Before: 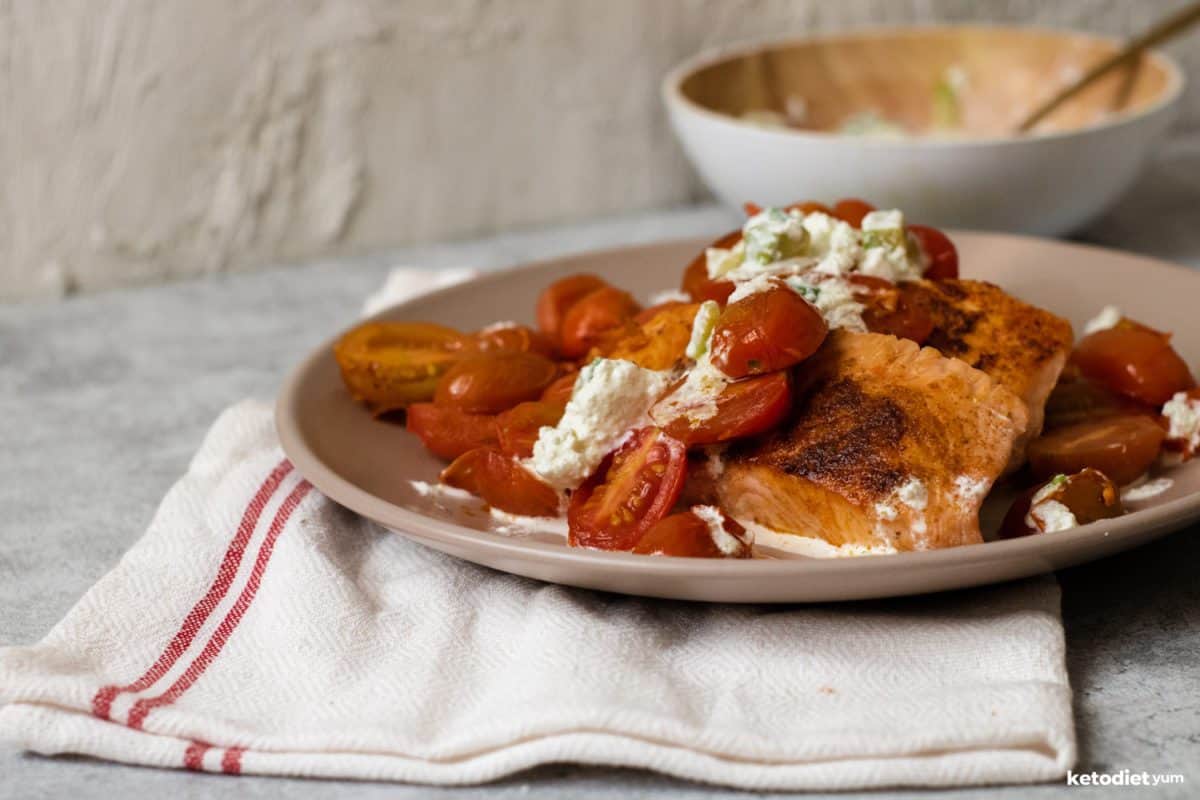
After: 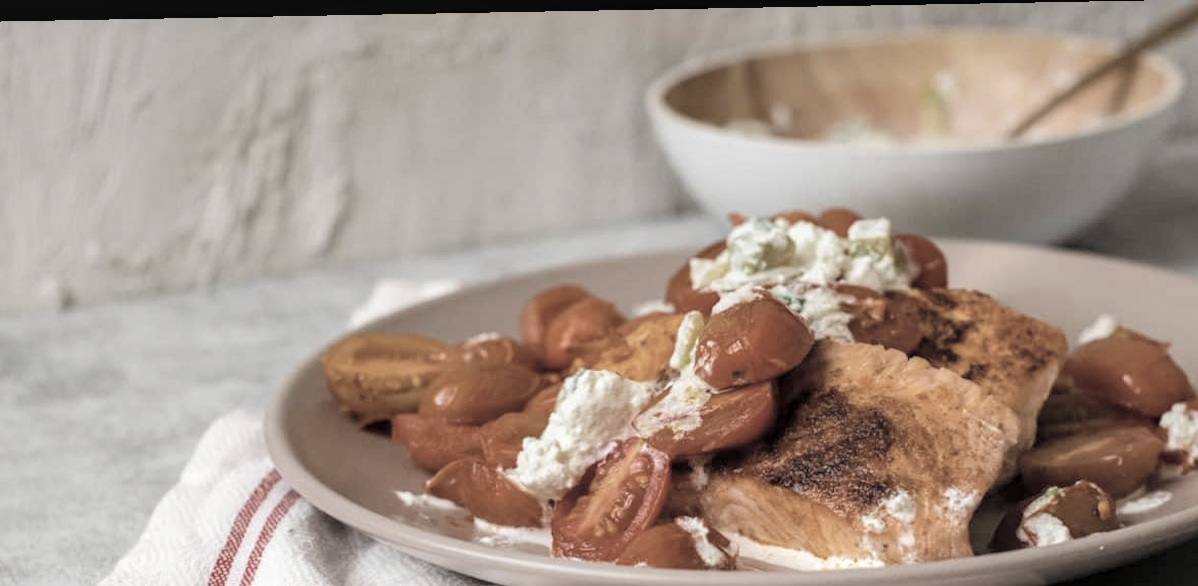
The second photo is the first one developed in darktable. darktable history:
contrast brightness saturation: brightness 0.18, saturation -0.5
exposure: exposure 0.014 EV, compensate highlight preservation false
local contrast: on, module defaults
rotate and perspective: lens shift (horizontal) -0.055, automatic cropping off
contrast equalizer: y [[0.5, 0.5, 0.472, 0.5, 0.5, 0.5], [0.5 ×6], [0.5 ×6], [0 ×6], [0 ×6]]
crop: bottom 28.576%
